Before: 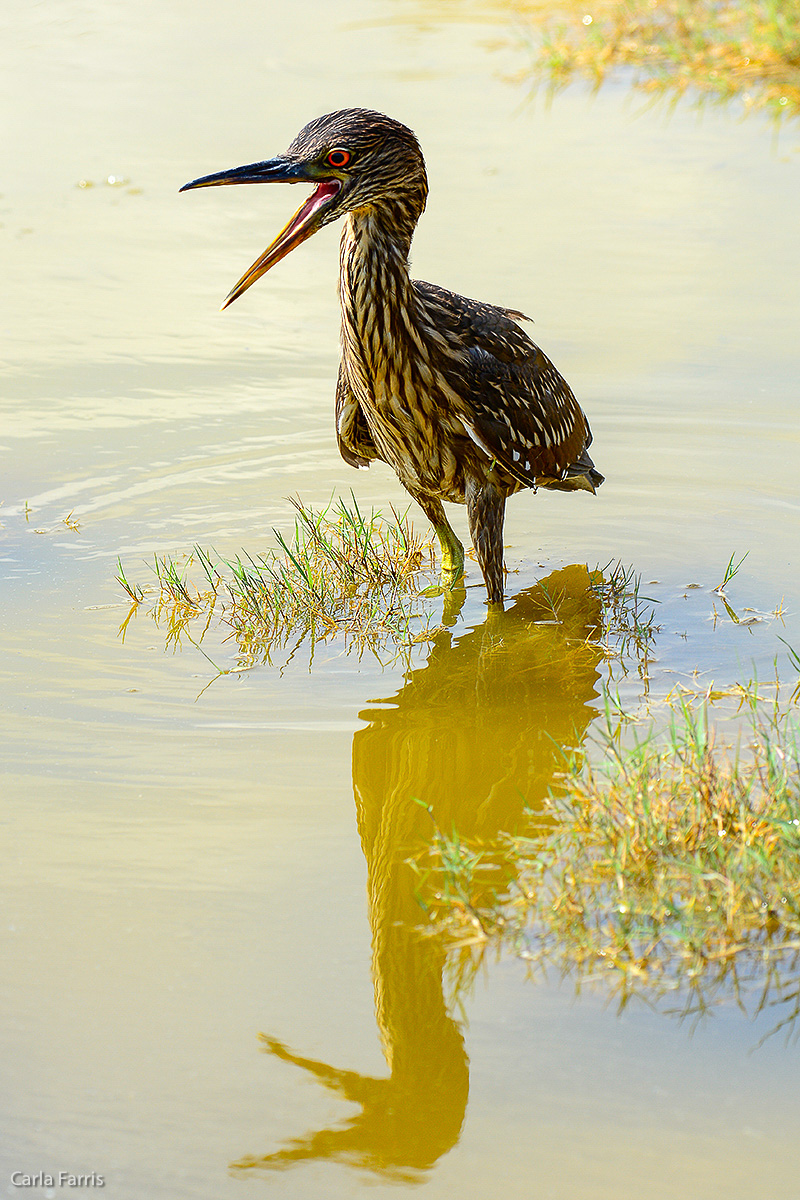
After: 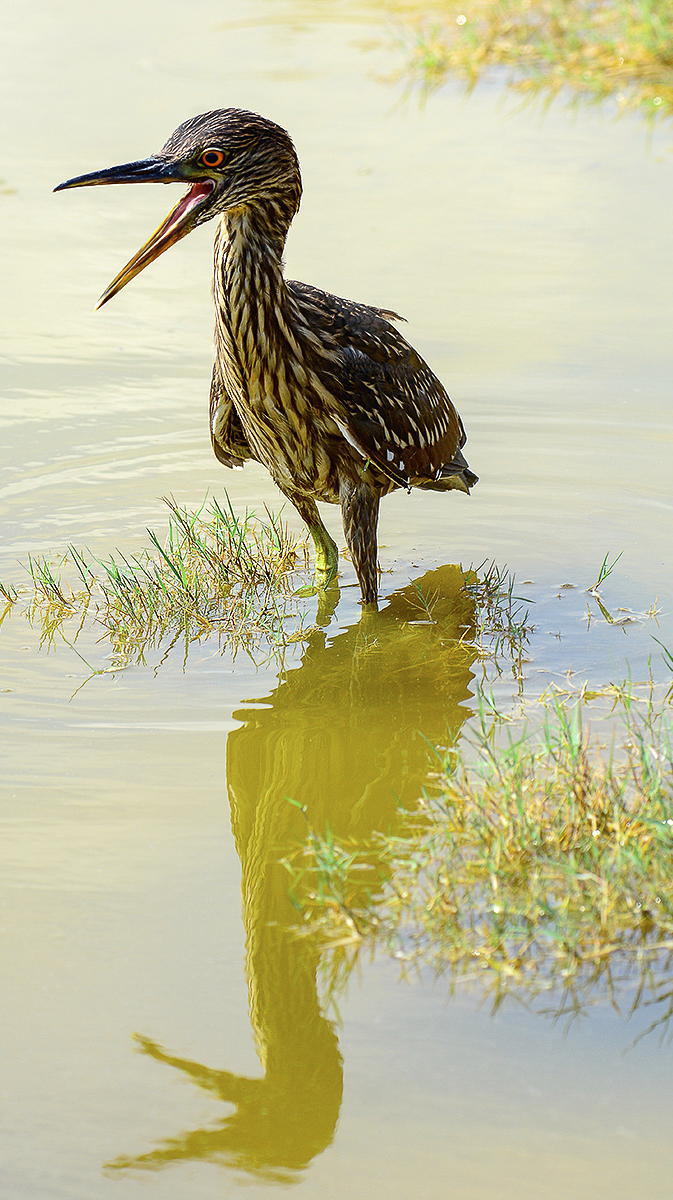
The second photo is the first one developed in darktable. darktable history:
crop: left 15.846%
color zones: curves: ch1 [(0.113, 0.438) (0.75, 0.5)]; ch2 [(0.12, 0.526) (0.75, 0.5)]
